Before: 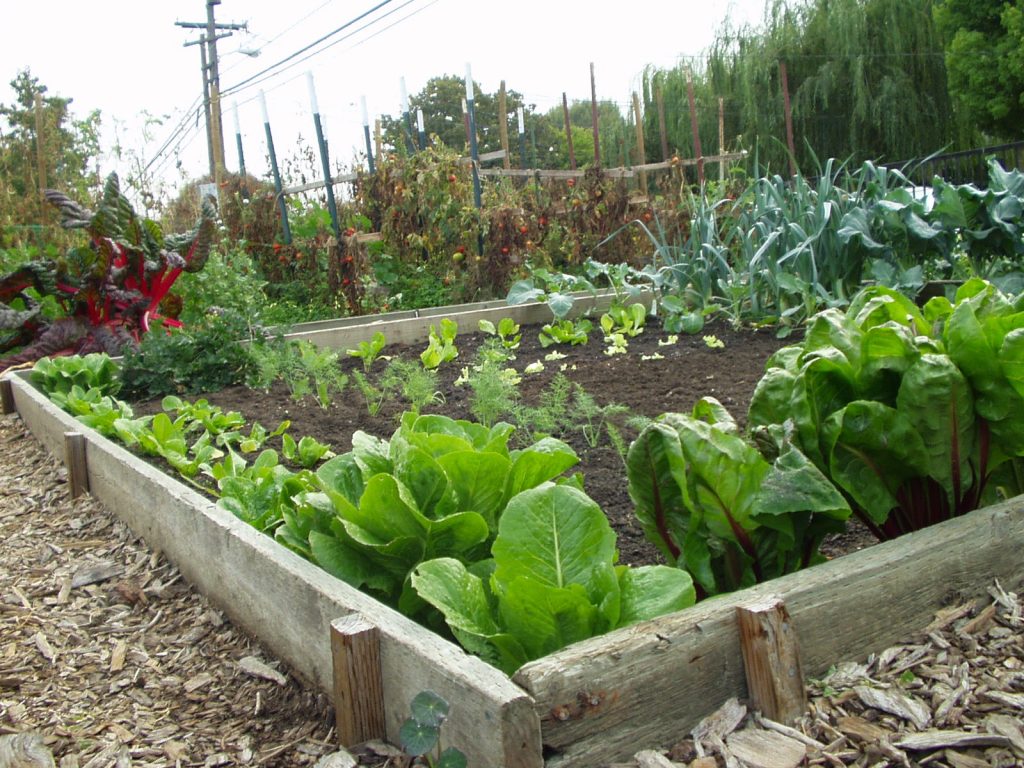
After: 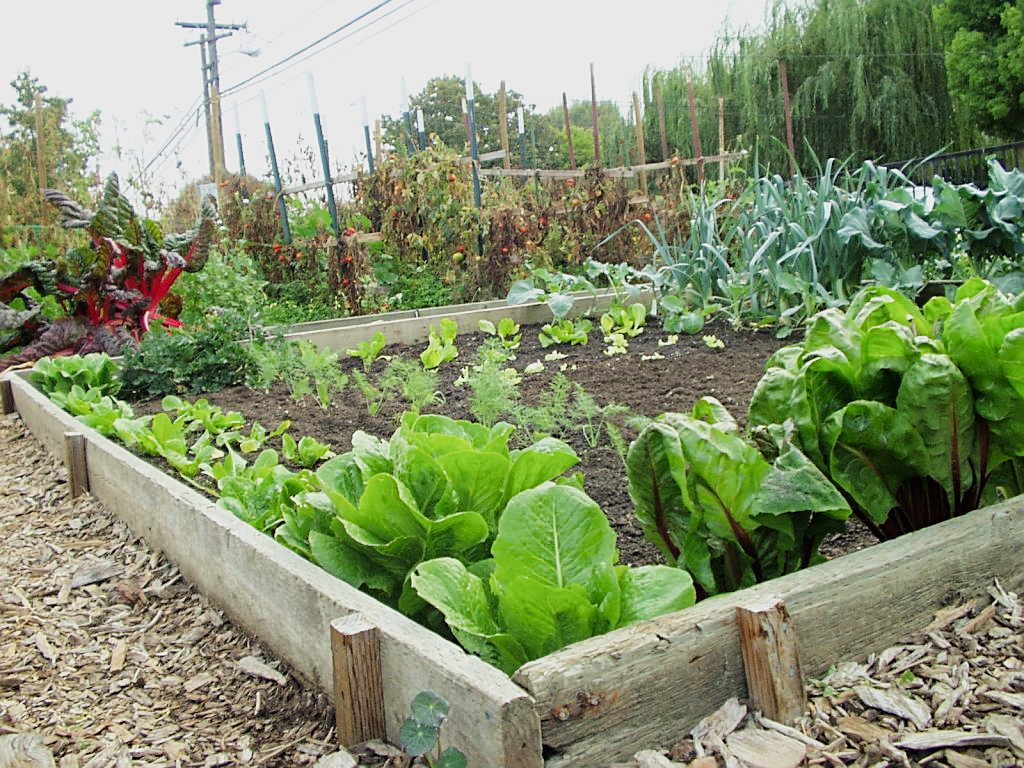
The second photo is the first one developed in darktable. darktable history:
exposure: black level correction 0, exposure 0.7 EV, compensate exposure bias true, compensate highlight preservation false
filmic rgb: black relative exposure -7.65 EV, white relative exposure 4.56 EV, hardness 3.61
sharpen: on, module defaults
